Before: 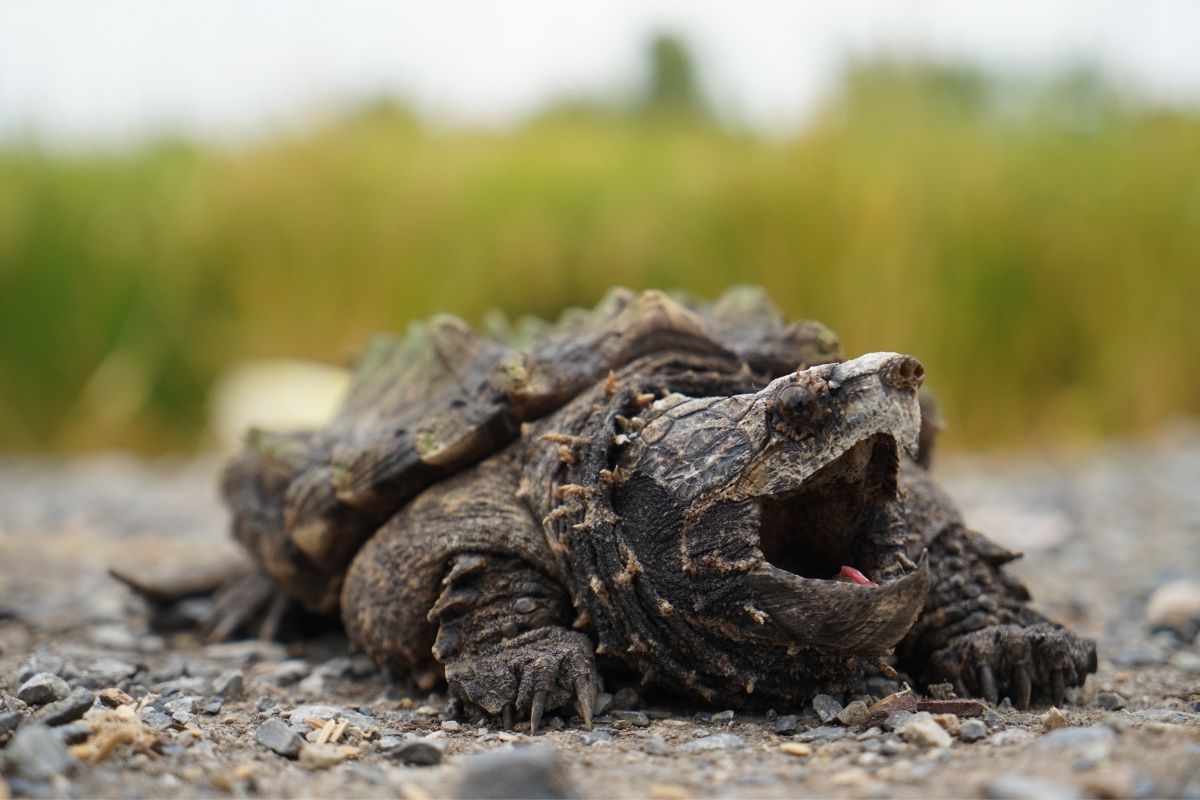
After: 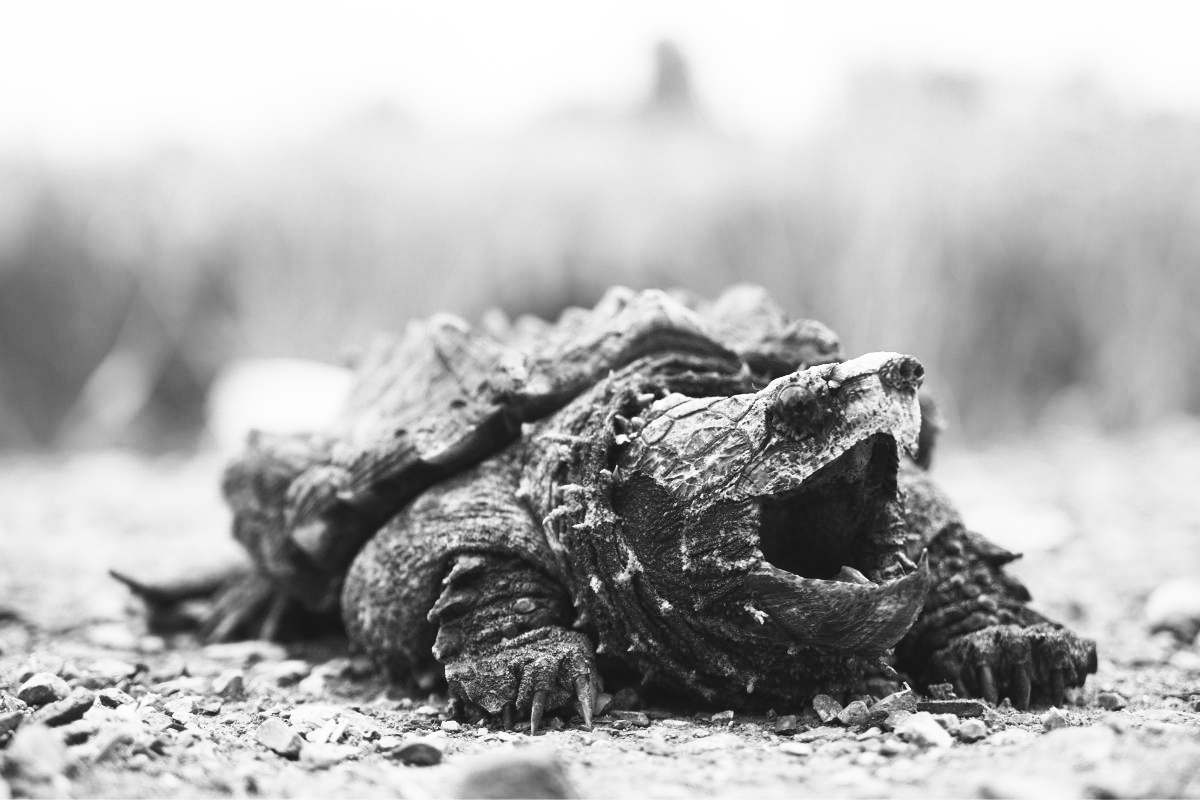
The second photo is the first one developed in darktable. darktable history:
color calibration: illuminant as shot in camera, x 0.358, y 0.373, temperature 4628.91 K
exposure: black level correction -0.003, exposure 0.04 EV, compensate highlight preservation false
contrast brightness saturation: contrast 0.53, brightness 0.47, saturation -1
